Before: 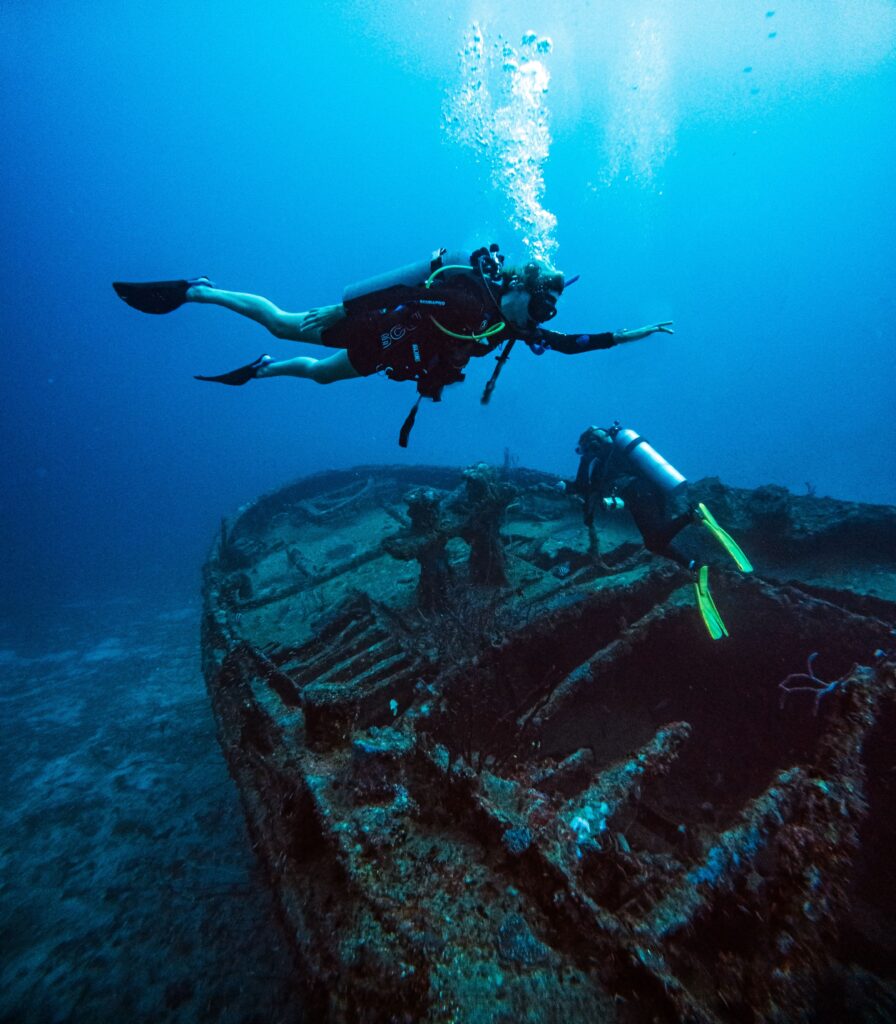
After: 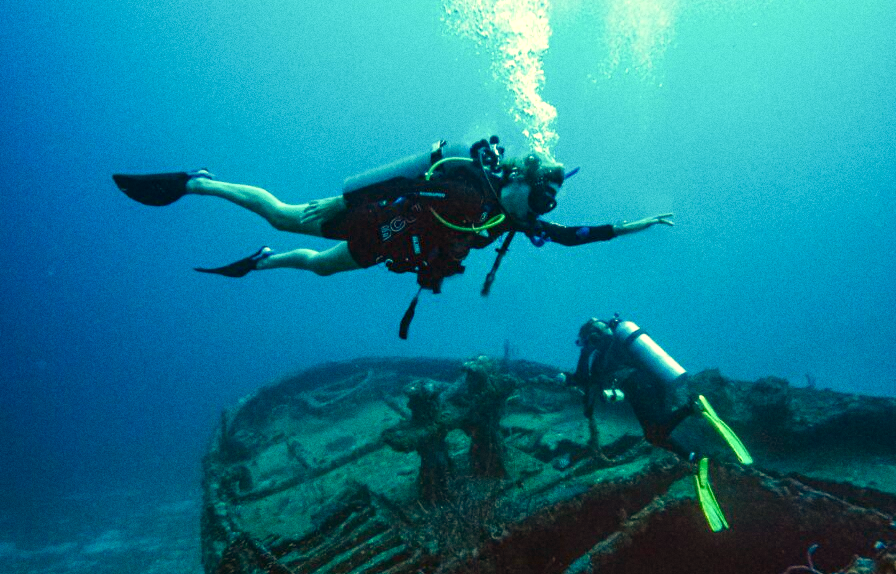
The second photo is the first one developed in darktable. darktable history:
white balance: red 1.123, blue 0.83
grain: coarseness 0.09 ISO
color correction: highlights a* -0.482, highlights b* 9.48, shadows a* -9.48, shadows b* 0.803
color balance rgb: perceptual saturation grading › global saturation 20%, perceptual saturation grading › highlights -50%, perceptual saturation grading › shadows 30%, perceptual brilliance grading › global brilliance 10%, perceptual brilliance grading › shadows 15%
crop and rotate: top 10.605%, bottom 33.274%
